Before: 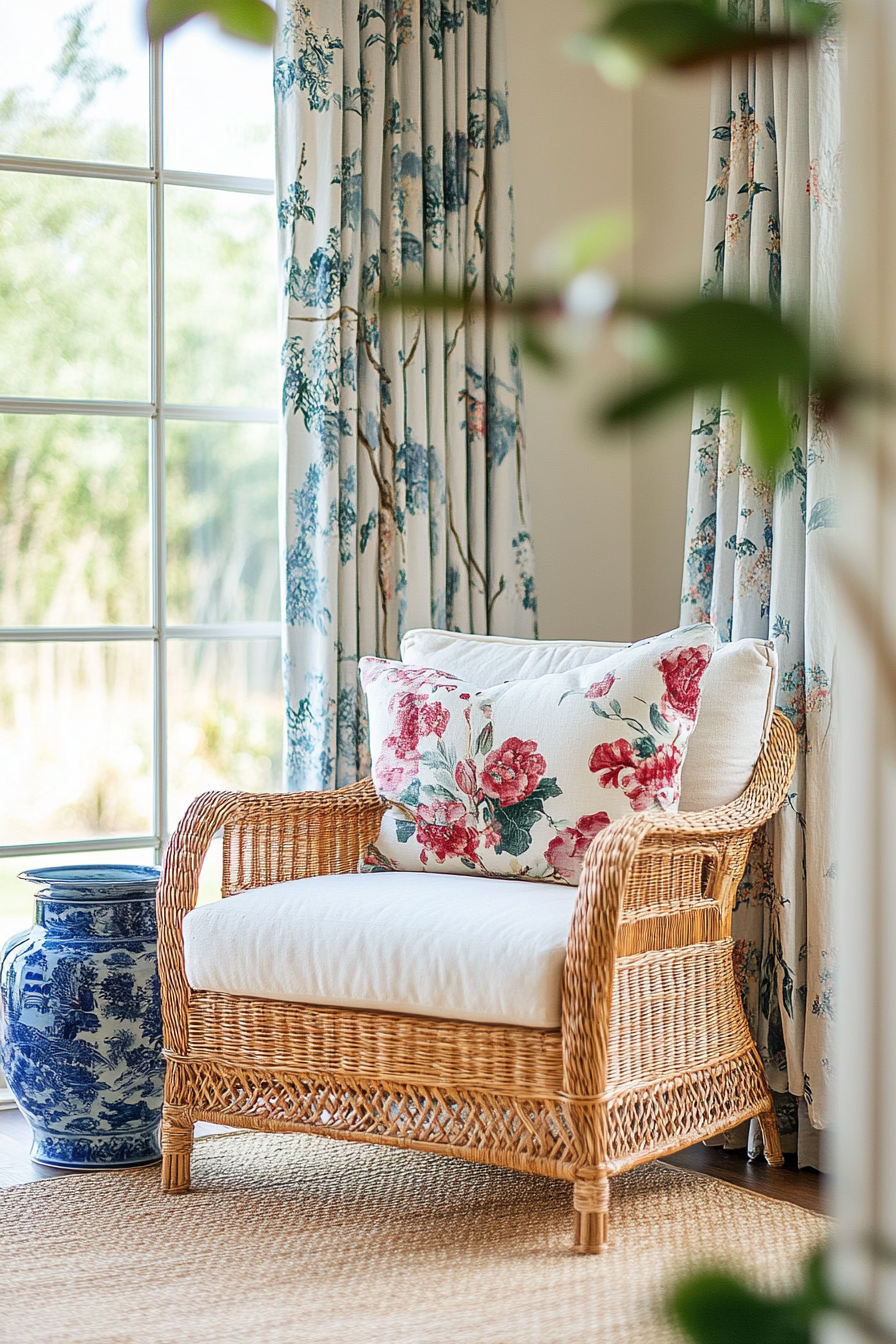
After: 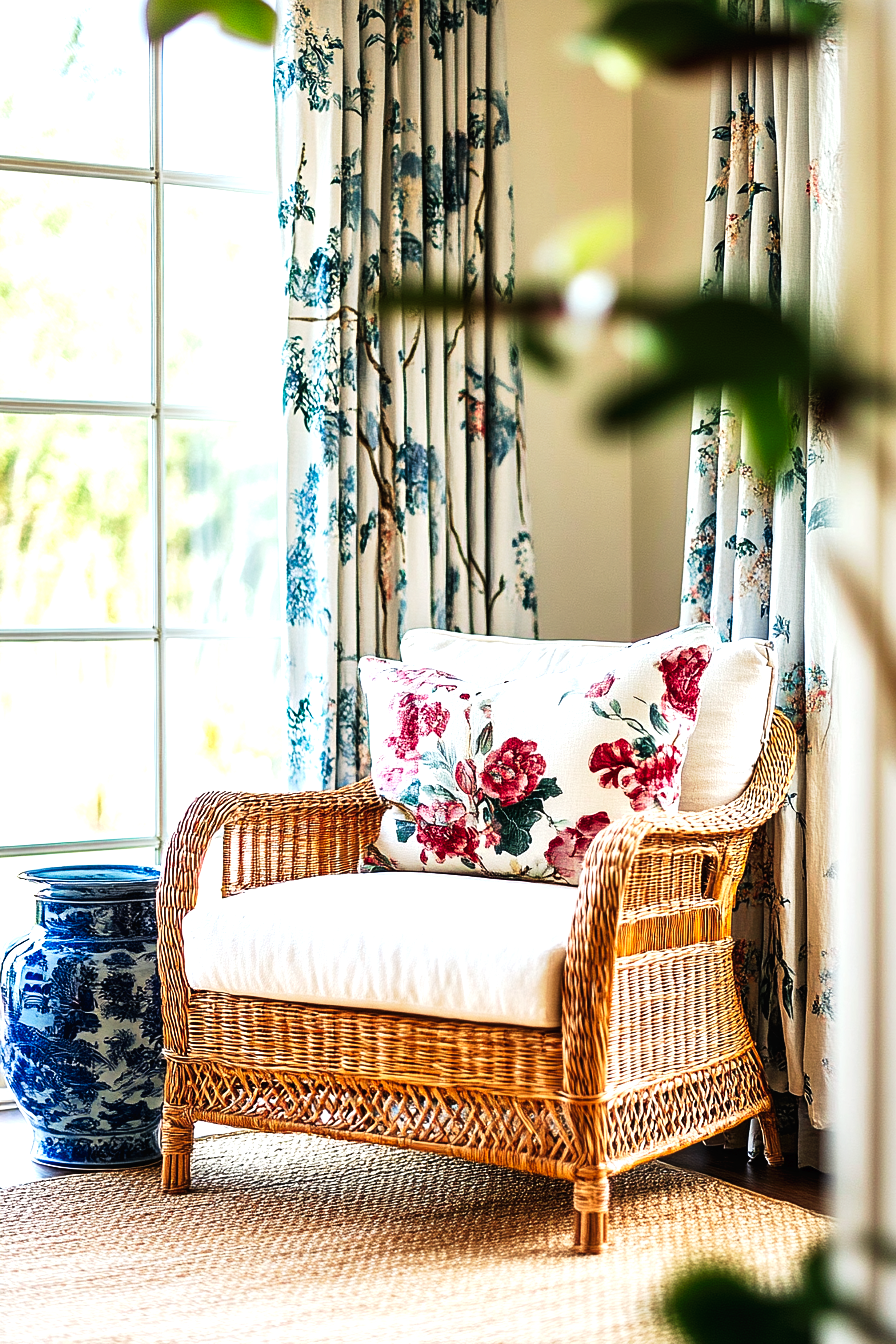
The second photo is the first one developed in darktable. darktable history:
tone curve: curves: ch0 [(0, 0) (0.003, 0.007) (0.011, 0.009) (0.025, 0.01) (0.044, 0.012) (0.069, 0.013) (0.1, 0.014) (0.136, 0.021) (0.177, 0.038) (0.224, 0.06) (0.277, 0.099) (0.335, 0.16) (0.399, 0.227) (0.468, 0.329) (0.543, 0.45) (0.623, 0.594) (0.709, 0.756) (0.801, 0.868) (0.898, 0.971) (1, 1)], preserve colors none
shadows and highlights: radius 110.1, shadows 51.18, white point adjustment 8.99, highlights -6.1, highlights color adjustment 88.98%, soften with gaussian
